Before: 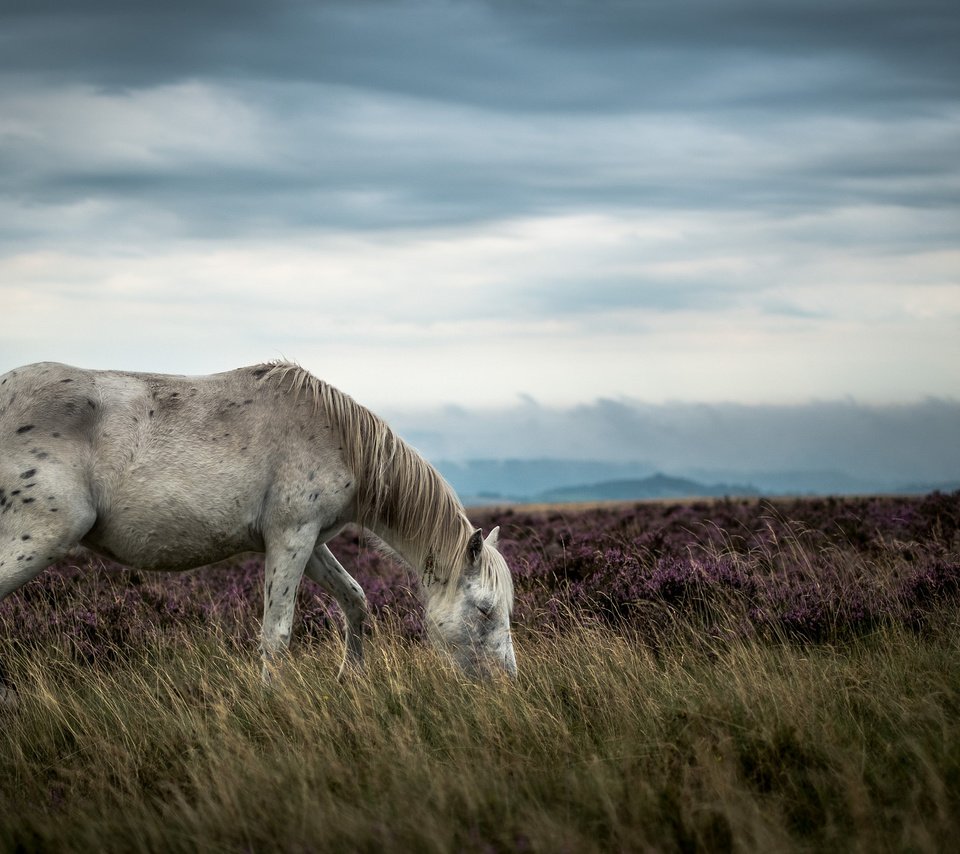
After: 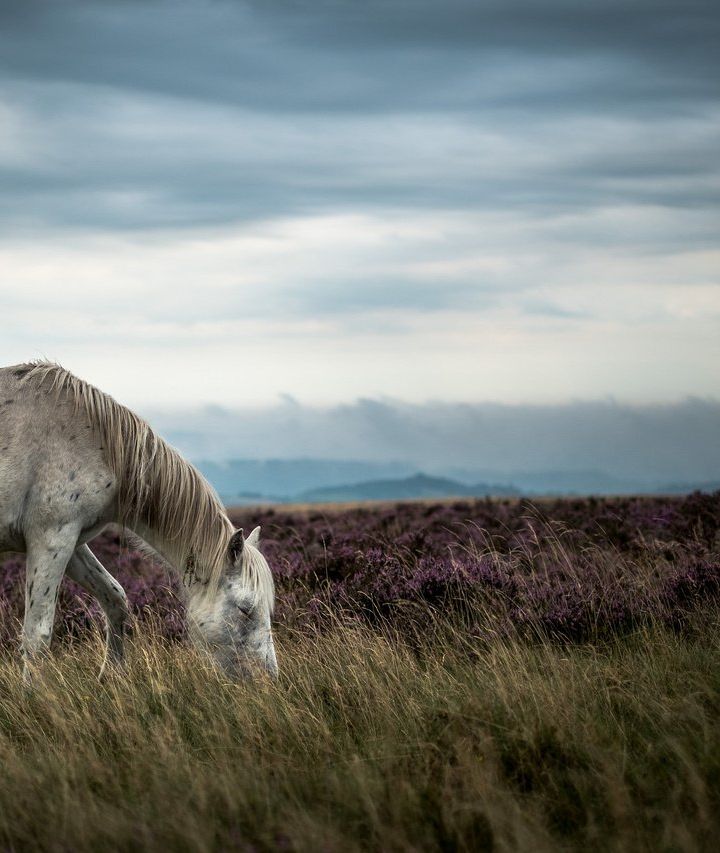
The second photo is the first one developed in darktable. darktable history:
crop and rotate: left 24.987%
exposure: compensate highlight preservation false
